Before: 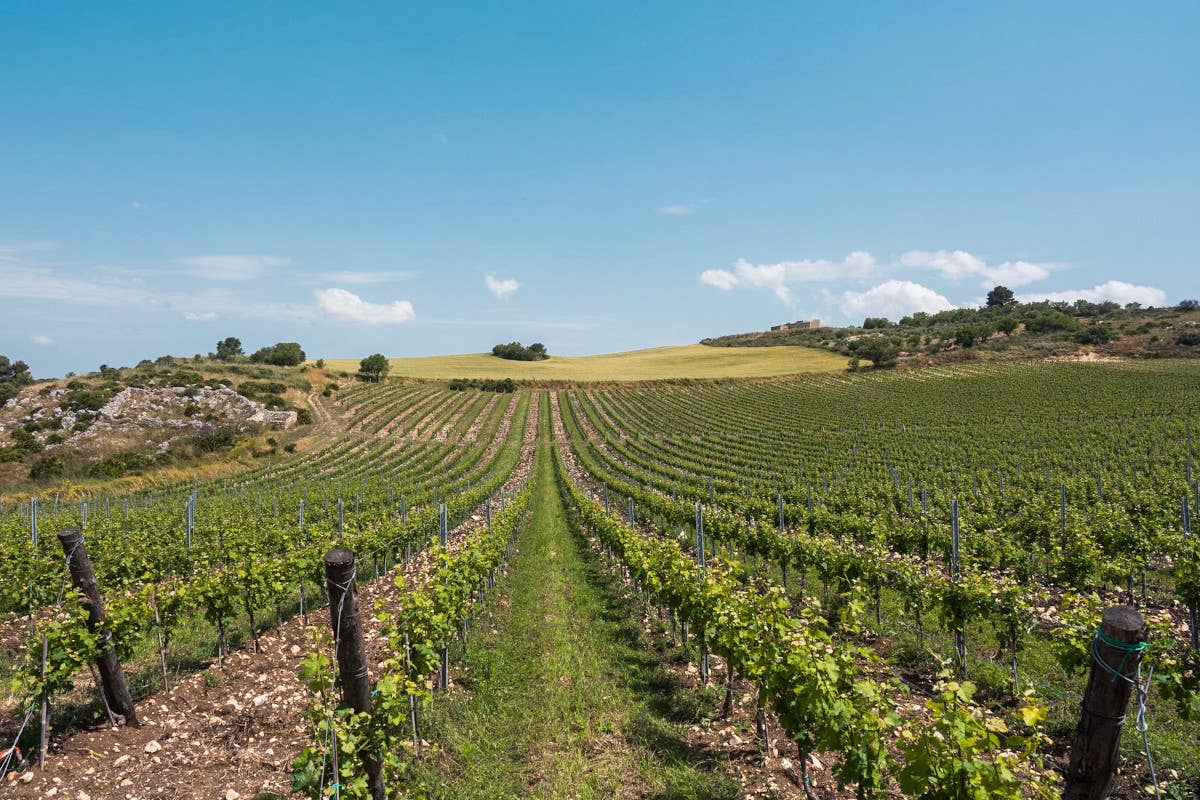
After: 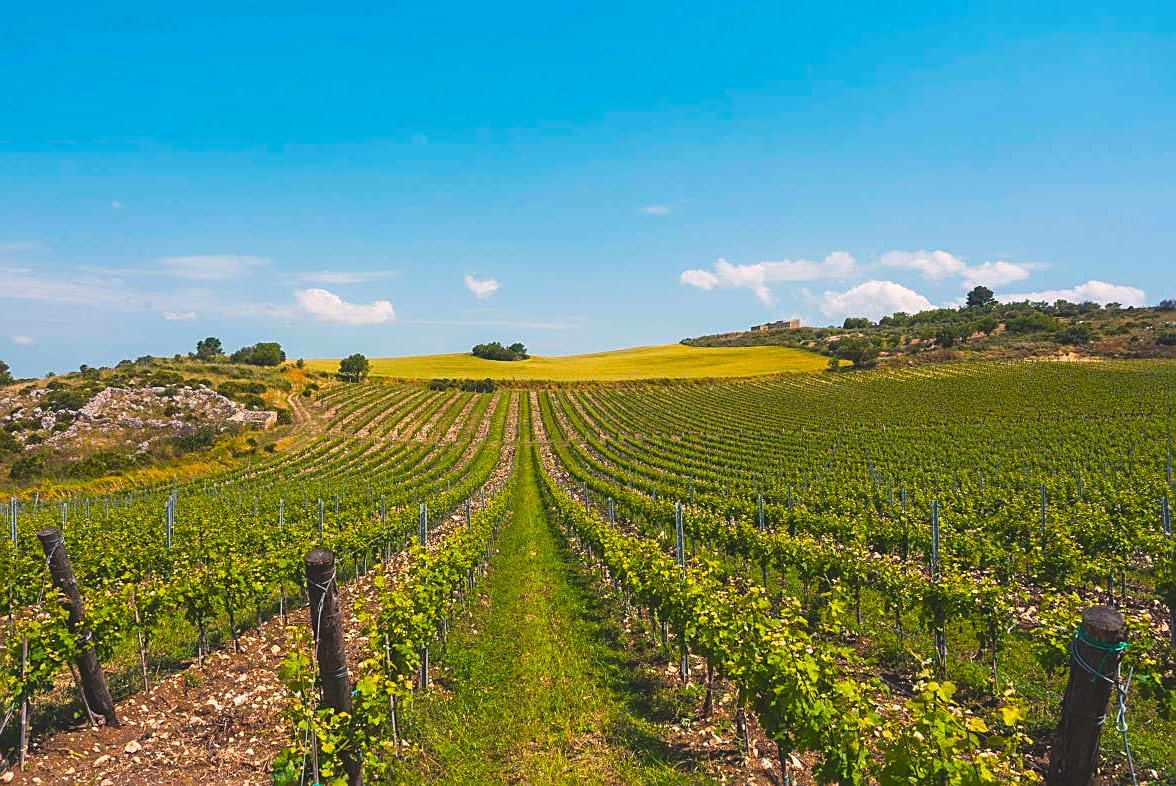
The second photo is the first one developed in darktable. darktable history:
exposure: black level correction -0.016, compensate highlight preservation false
crop: left 1.681%, right 0.286%, bottom 1.637%
tone equalizer: edges refinement/feathering 500, mask exposure compensation -1.57 EV, preserve details no
color balance rgb: highlights gain › chroma 1.698%, highlights gain › hue 55.62°, linear chroma grading › global chroma 15.208%, perceptual saturation grading › global saturation 24.99%, global vibrance 34.568%
sharpen: on, module defaults
